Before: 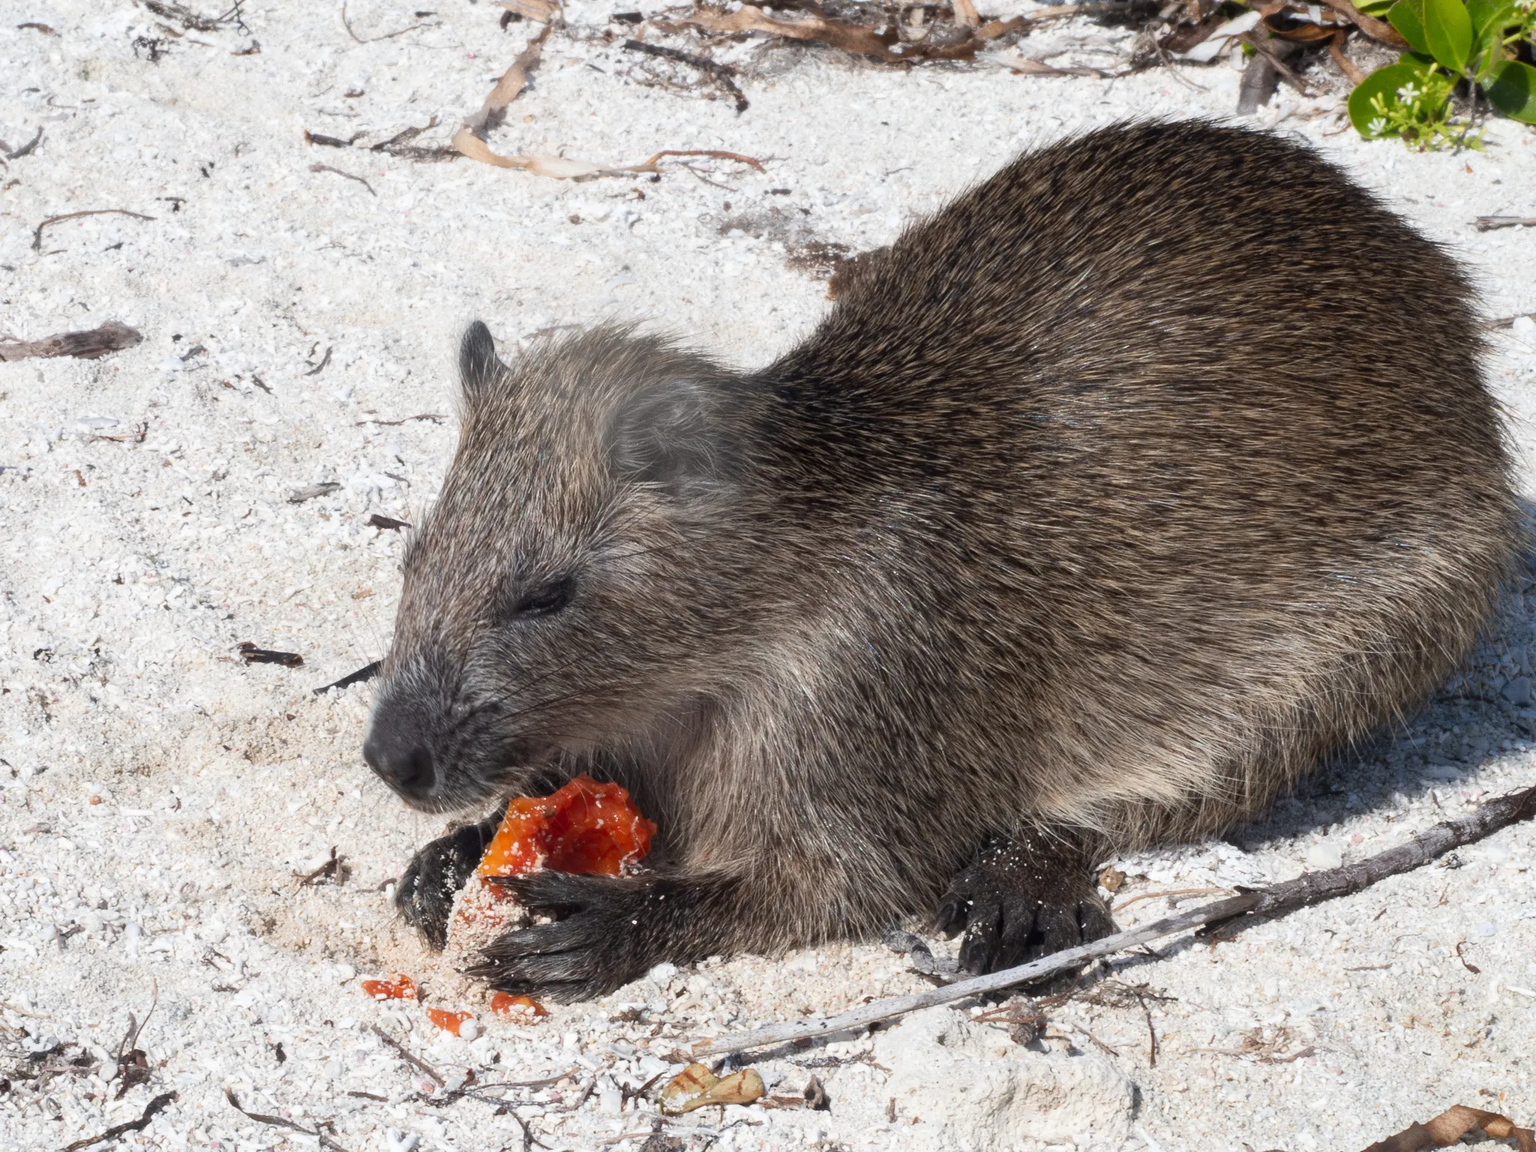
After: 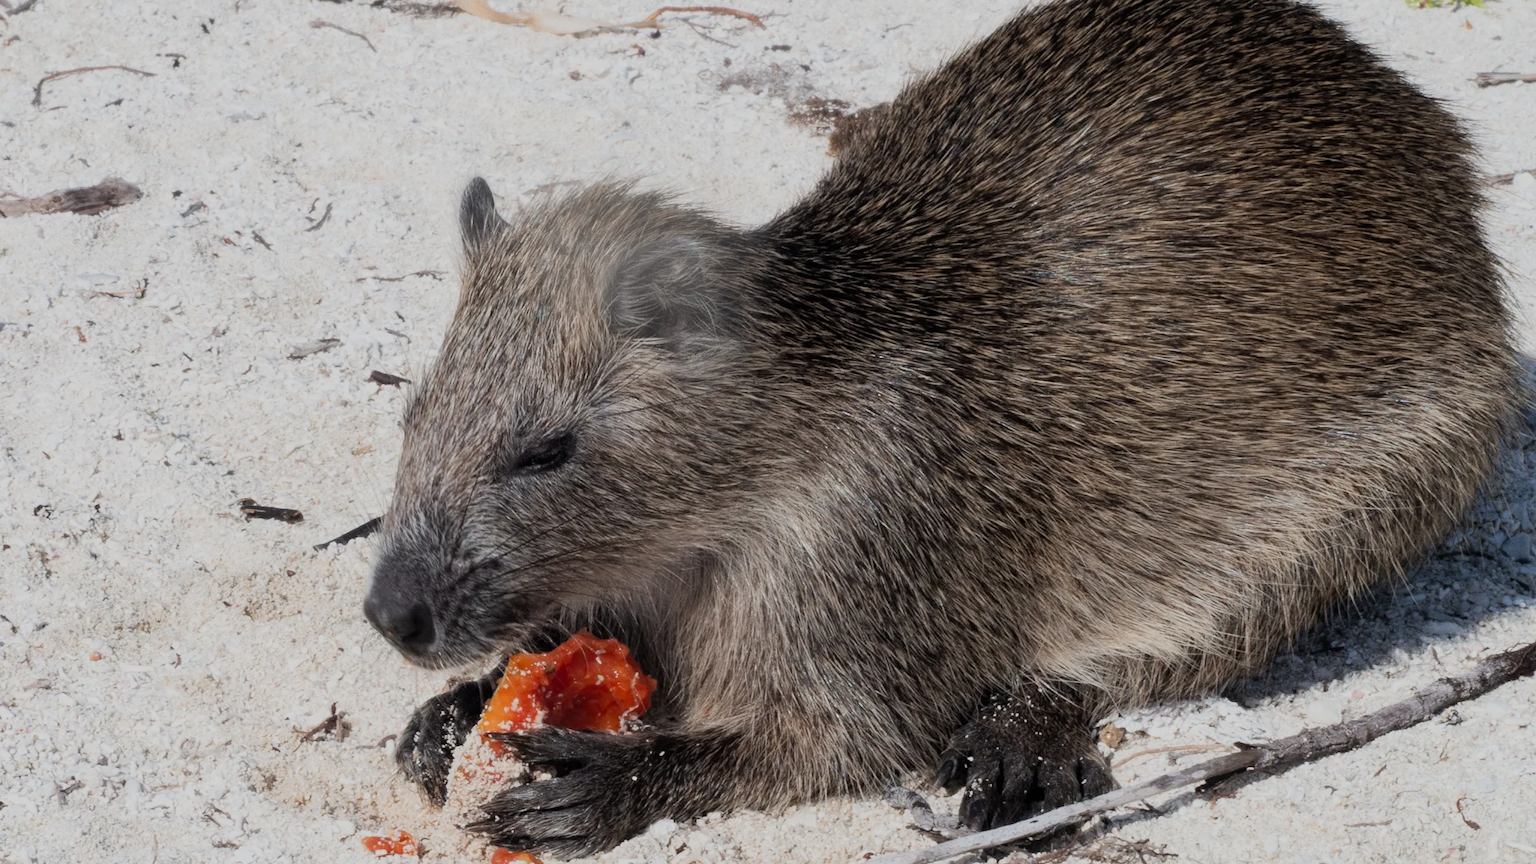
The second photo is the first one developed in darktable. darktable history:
filmic rgb: black relative exposure -7.65 EV, white relative exposure 4.56 EV, hardness 3.61
crop and rotate: top 12.5%, bottom 12.5%
